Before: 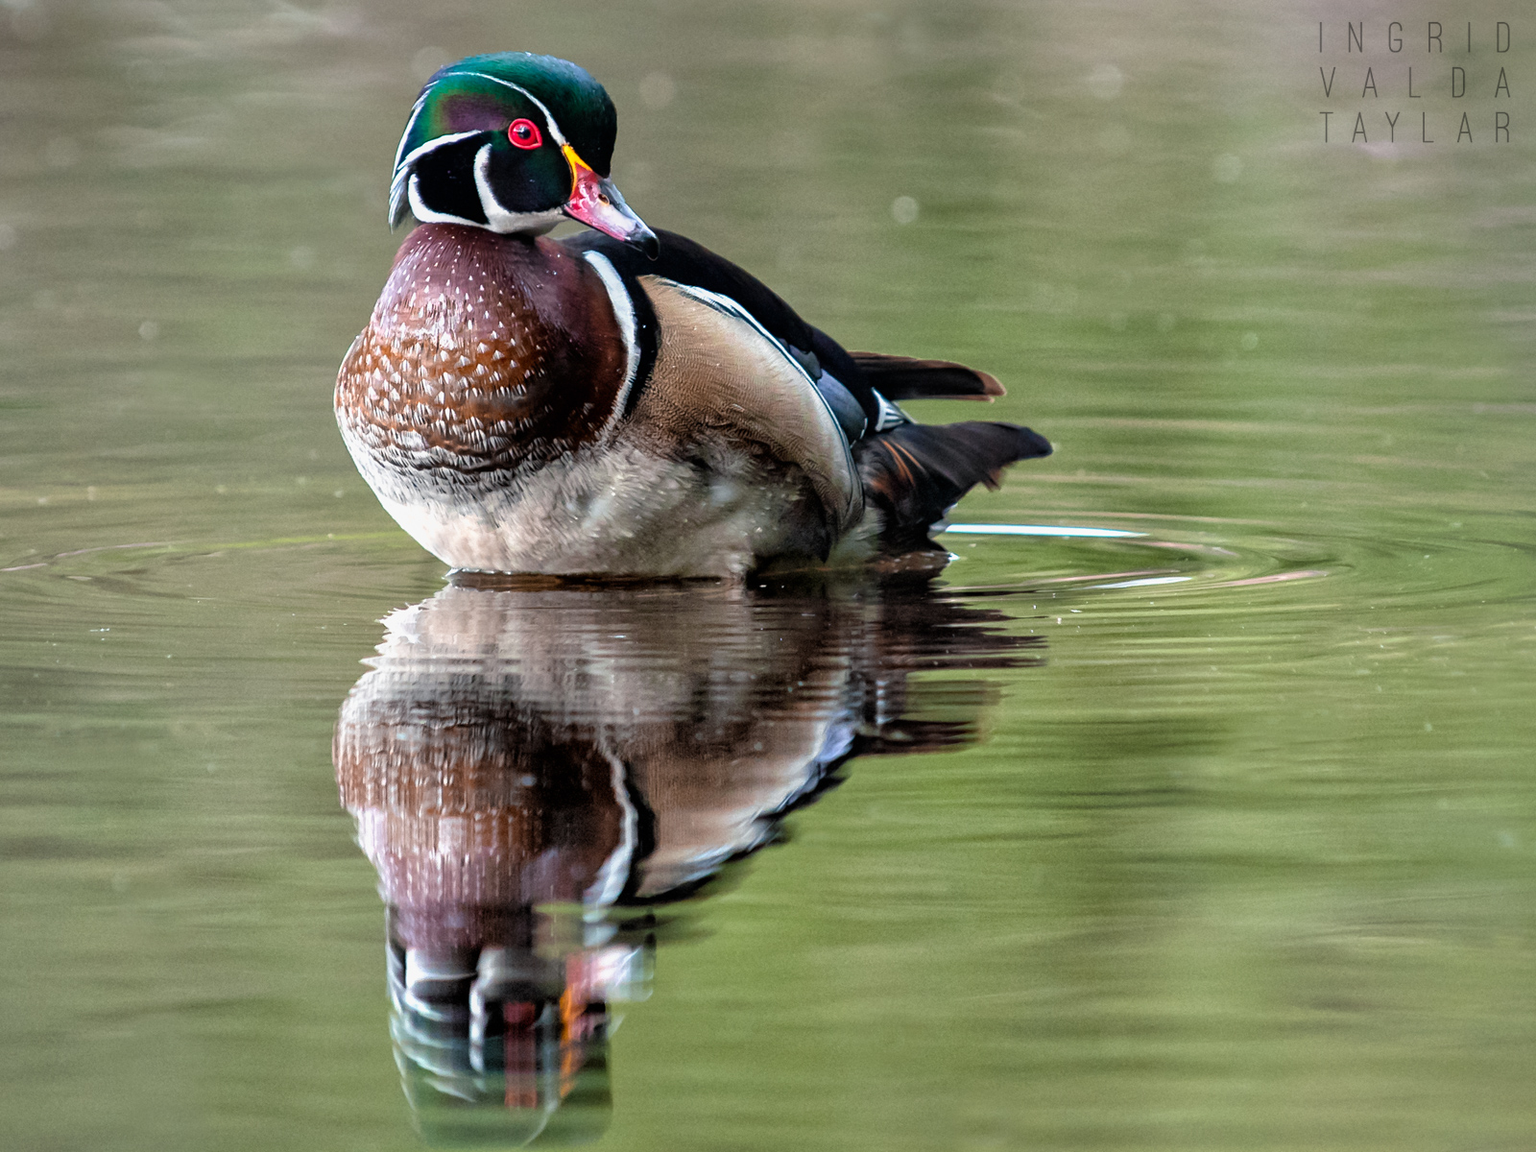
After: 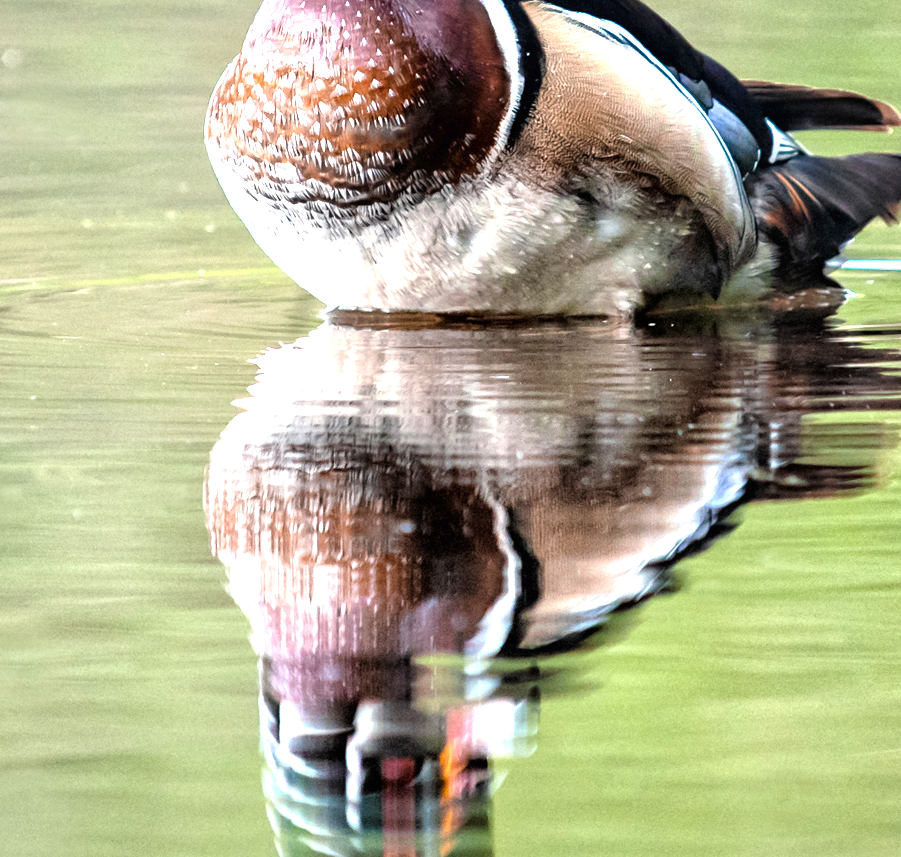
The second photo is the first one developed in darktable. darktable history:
exposure: exposure 1.25 EV, compensate exposure bias true, compensate highlight preservation false
crop: left 8.966%, top 23.852%, right 34.699%, bottom 4.703%
